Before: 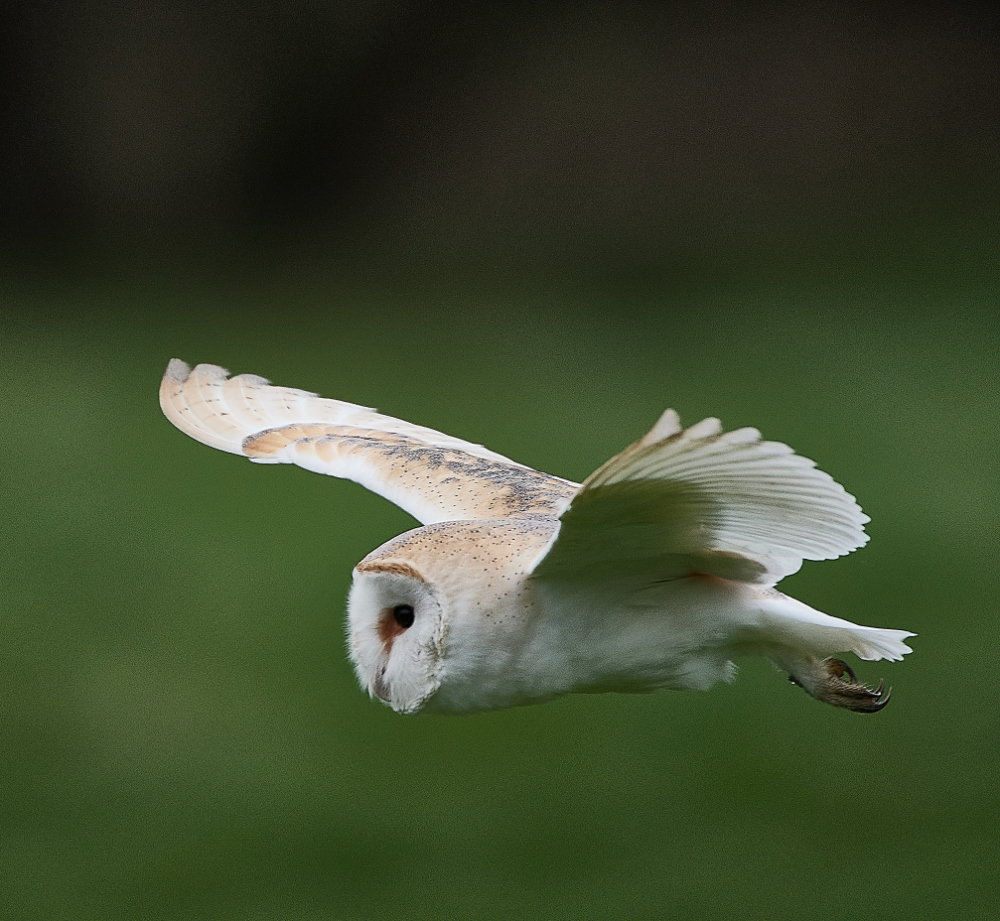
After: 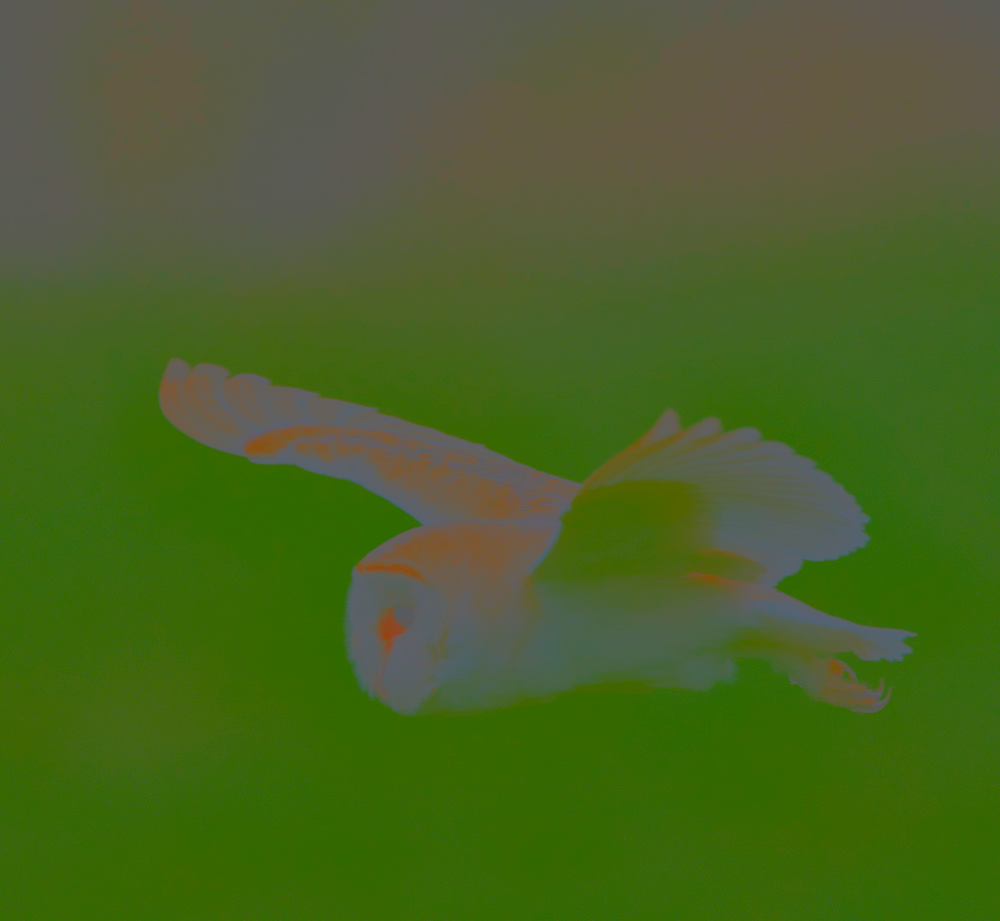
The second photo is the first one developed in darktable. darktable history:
tone equalizer: edges refinement/feathering 500, mask exposure compensation -1.57 EV, preserve details no
contrast brightness saturation: contrast -0.971, brightness -0.165, saturation 0.737
exposure: black level correction 0.007, compensate highlight preservation false
